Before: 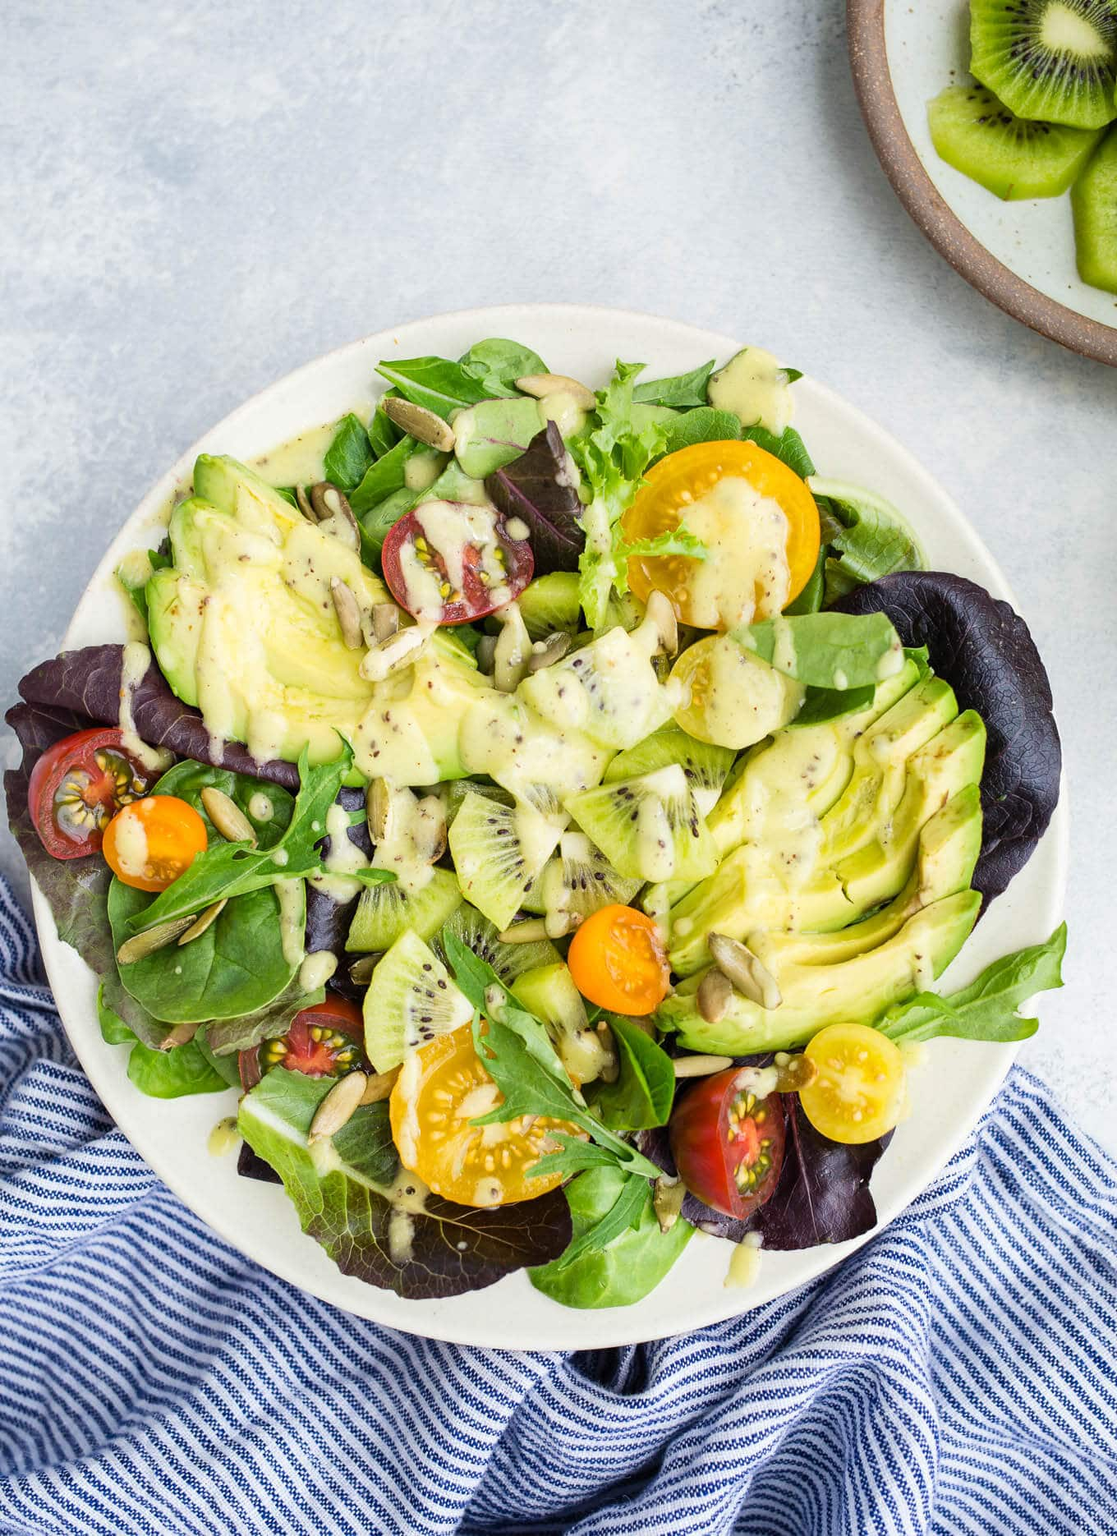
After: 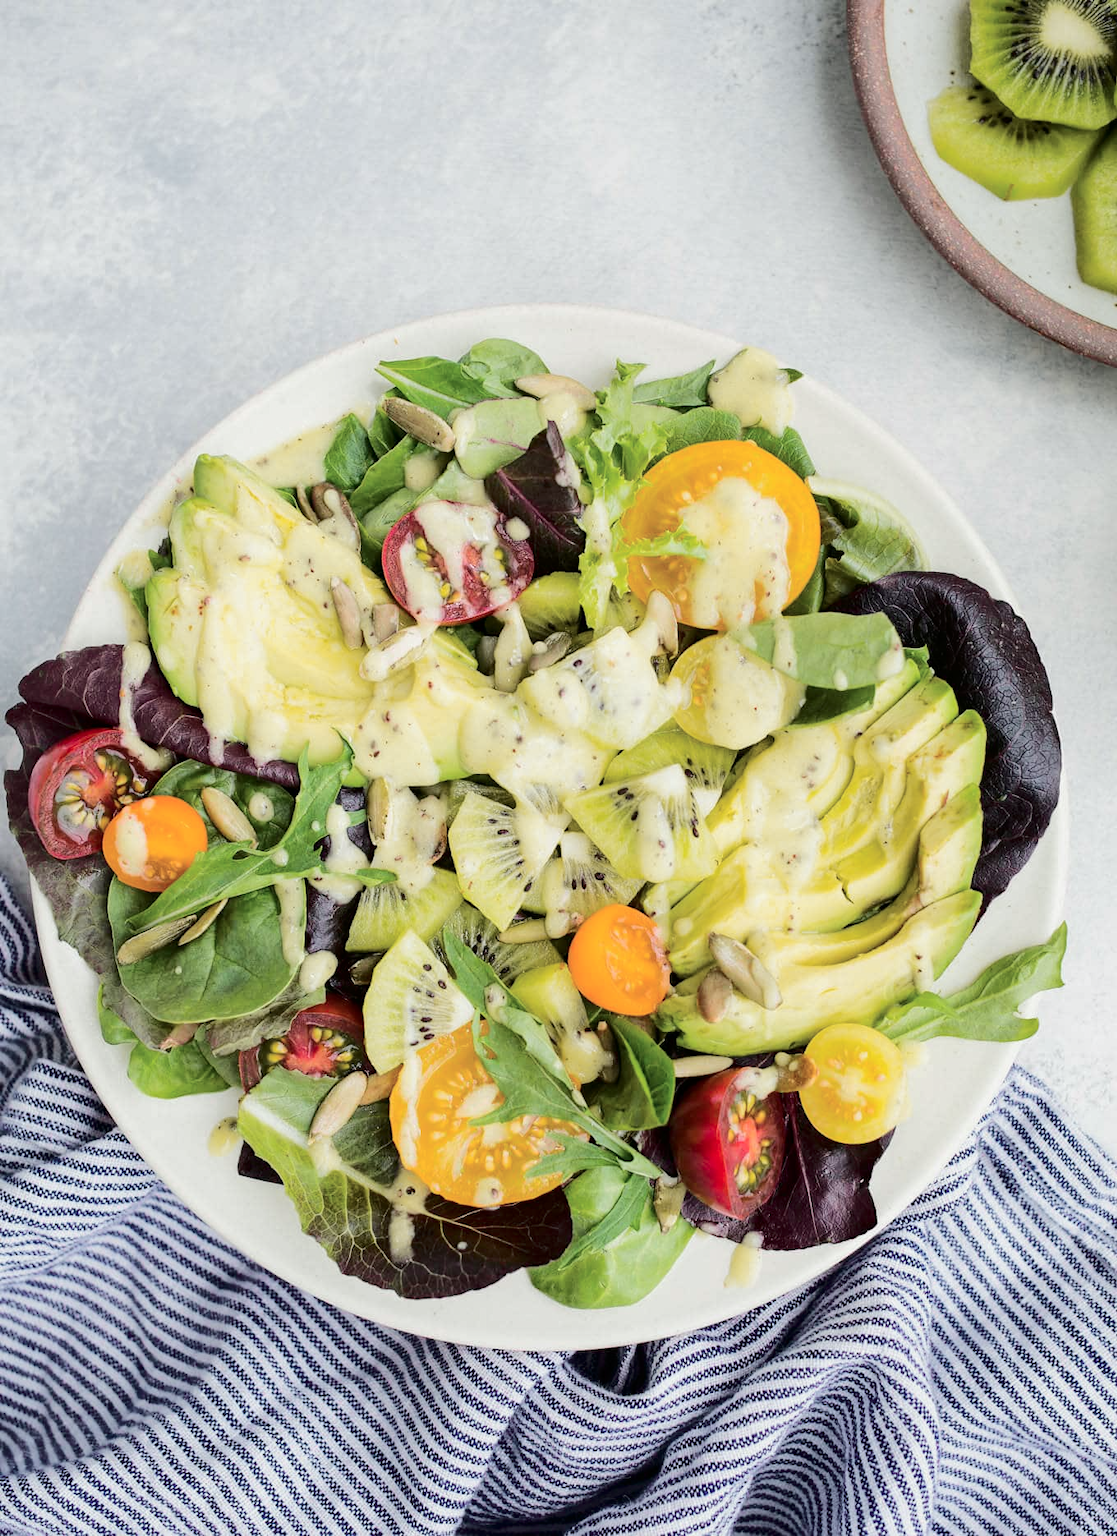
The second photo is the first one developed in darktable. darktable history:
tone curve: curves: ch0 [(0, 0) (0.058, 0.022) (0.265, 0.208) (0.41, 0.417) (0.485, 0.524) (0.638, 0.673) (0.845, 0.828) (0.994, 0.964)]; ch1 [(0, 0) (0.136, 0.146) (0.317, 0.34) (0.382, 0.408) (0.469, 0.482) (0.498, 0.497) (0.557, 0.573) (0.644, 0.643) (0.725, 0.765) (1, 1)]; ch2 [(0, 0) (0.352, 0.403) (0.45, 0.469) (0.502, 0.504) (0.54, 0.524) (0.592, 0.566) (0.638, 0.599) (1, 1)], color space Lab, independent channels, preserve colors none
